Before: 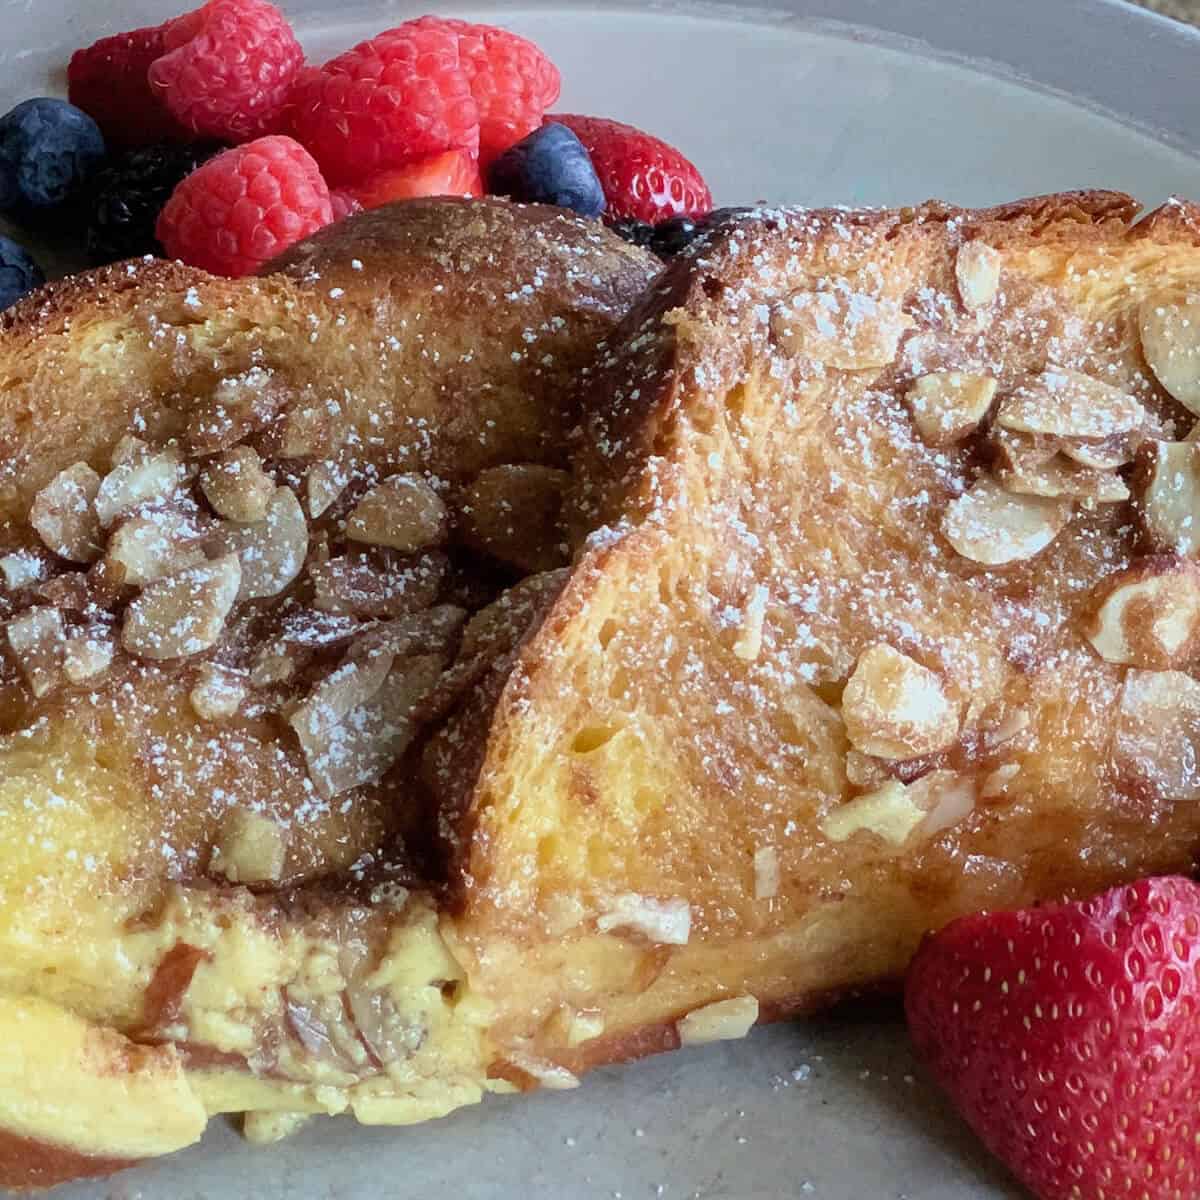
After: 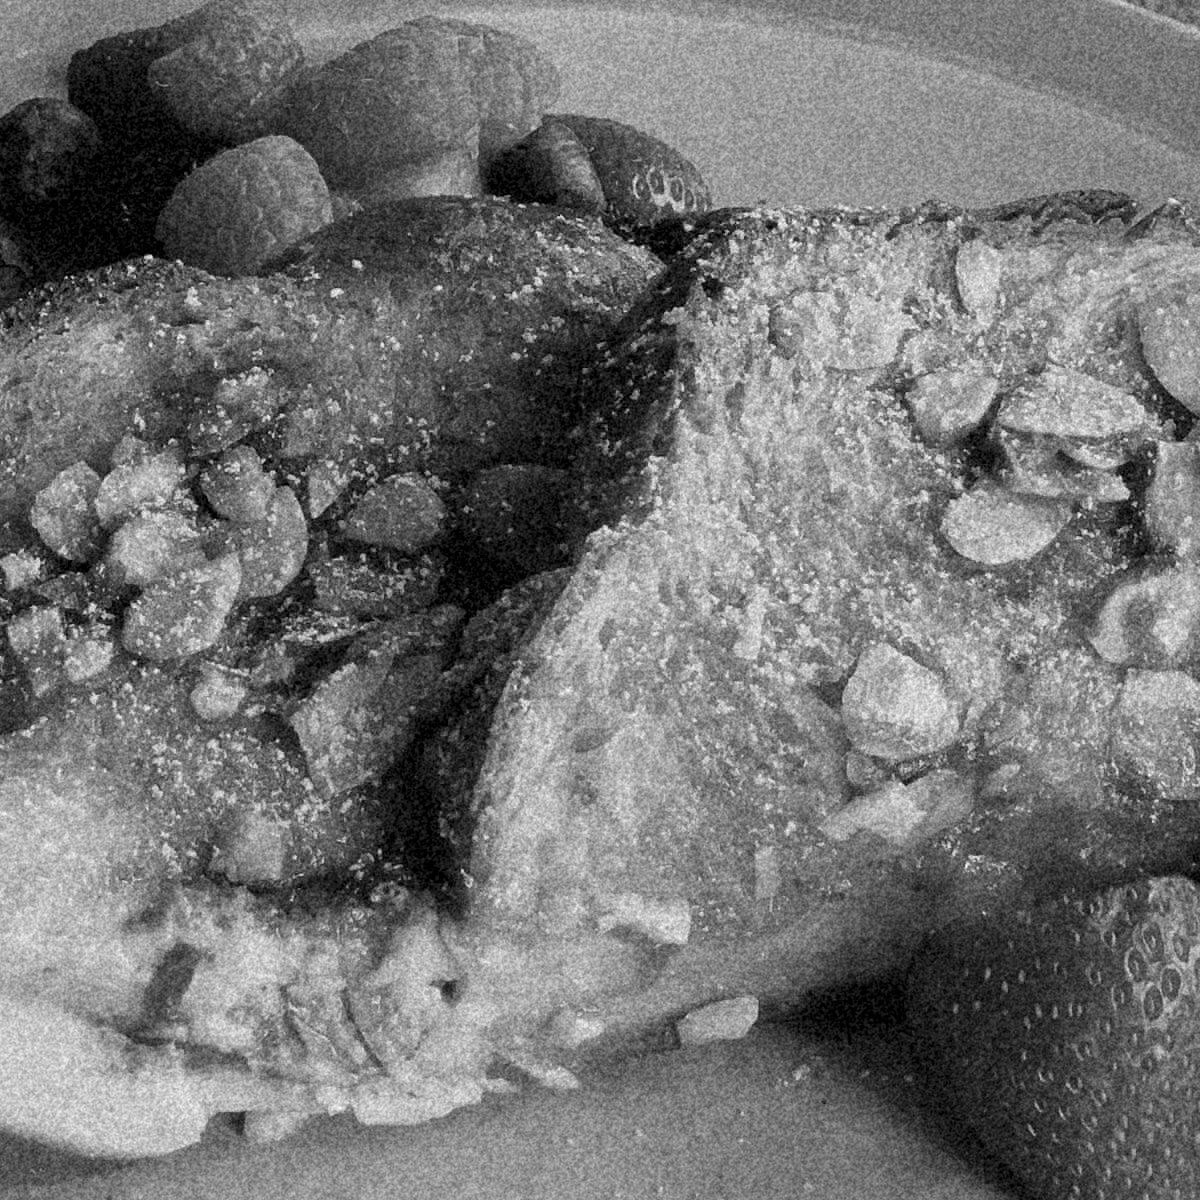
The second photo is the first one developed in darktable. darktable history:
monochrome: on, module defaults
grain: coarseness 46.9 ISO, strength 50.21%, mid-tones bias 0%
exposure: exposure -0.36 EV, compensate highlight preservation false
